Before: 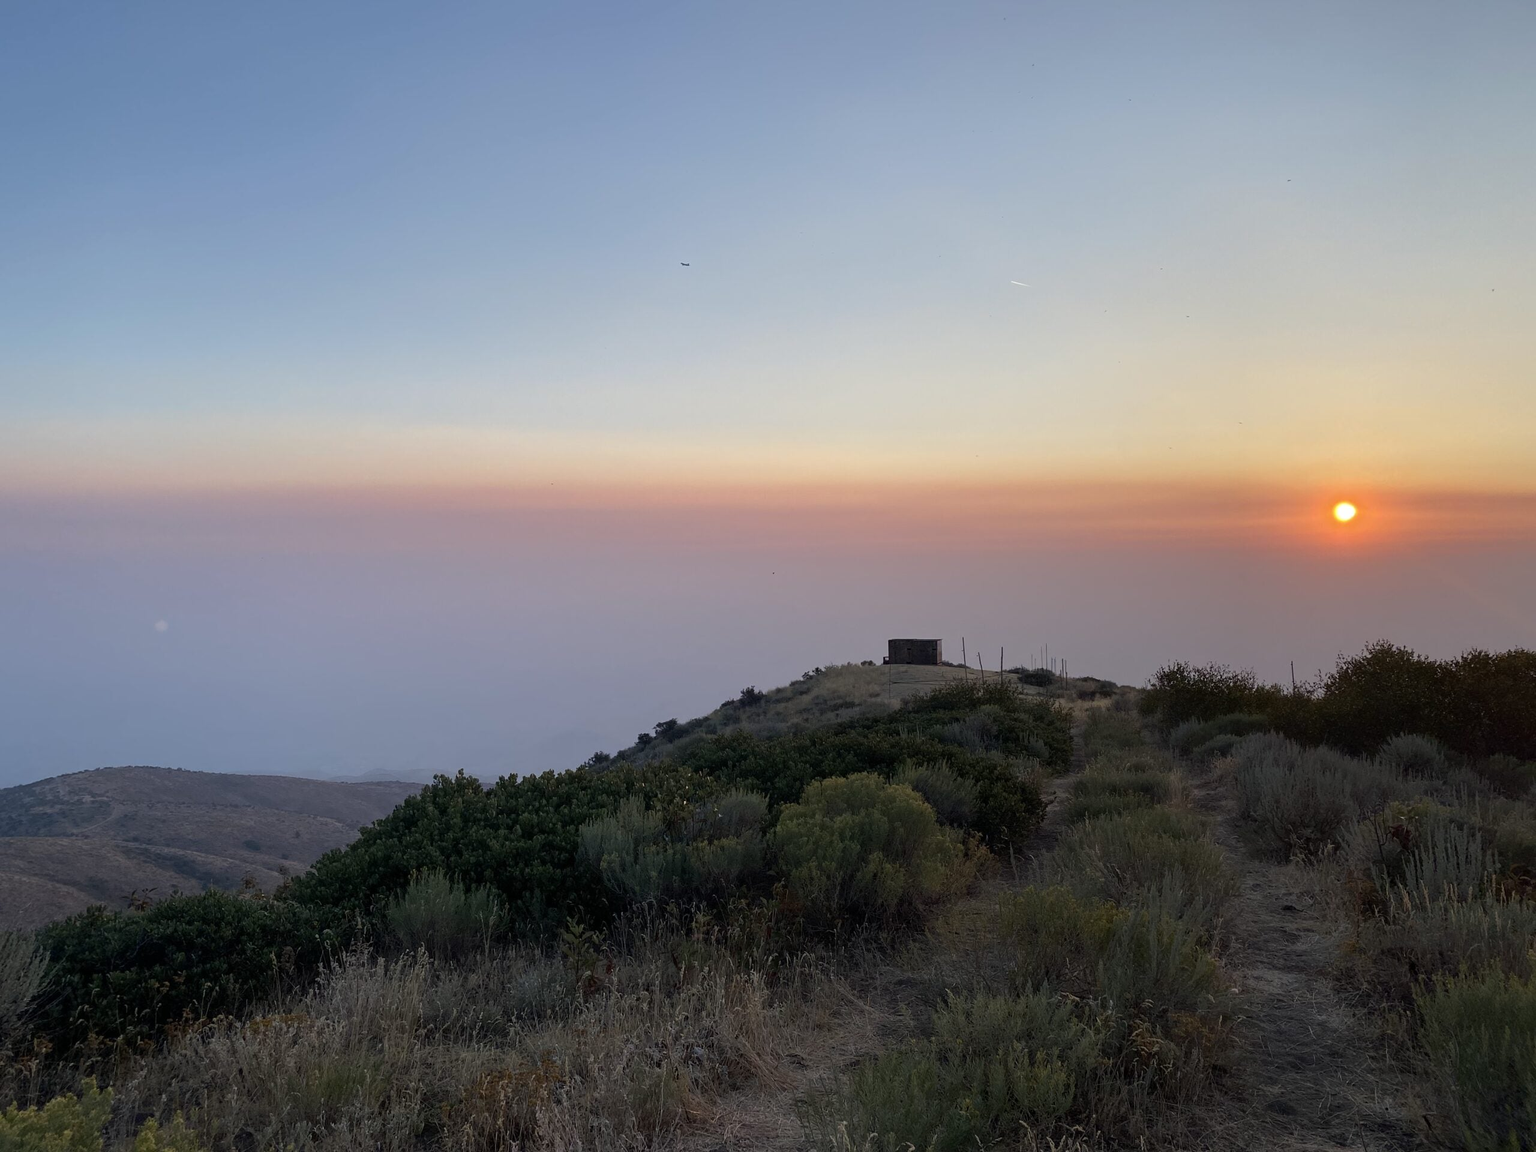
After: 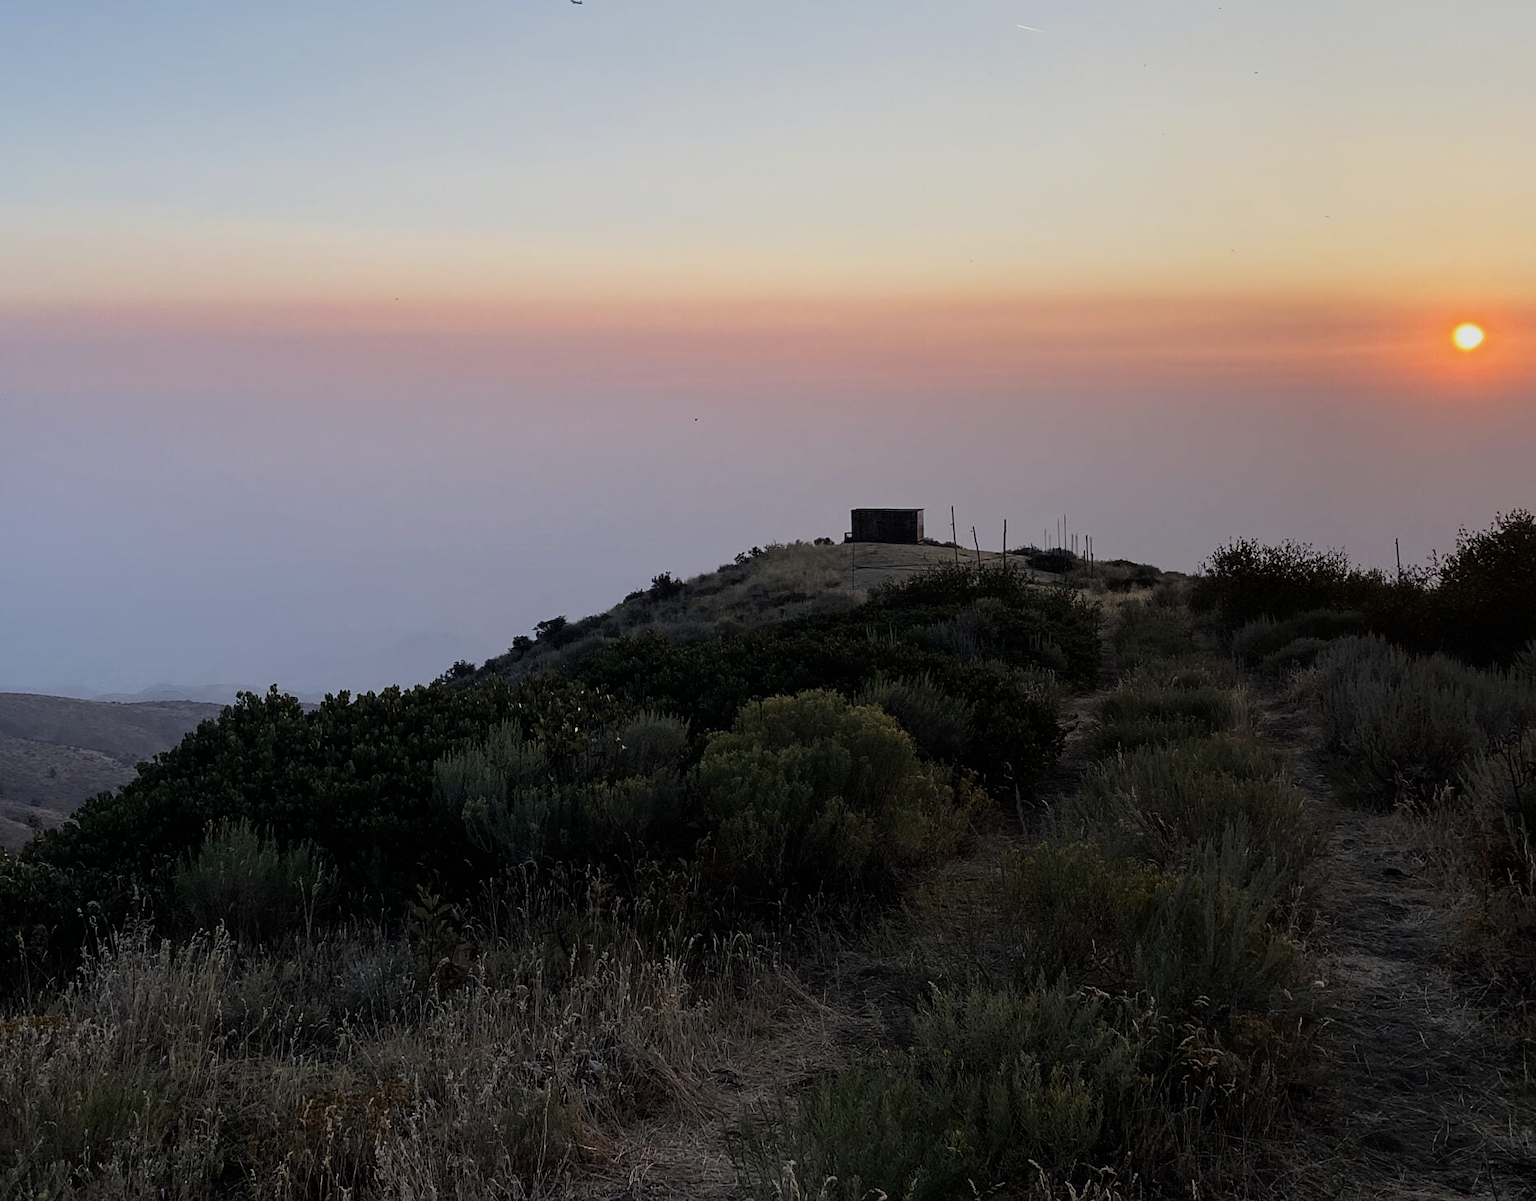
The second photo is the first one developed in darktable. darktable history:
sharpen: amount 0.2
crop: left 16.871%, top 22.857%, right 9.116%
filmic rgb: black relative exposure -7.5 EV, white relative exposure 5 EV, hardness 3.31, contrast 1.3, contrast in shadows safe
